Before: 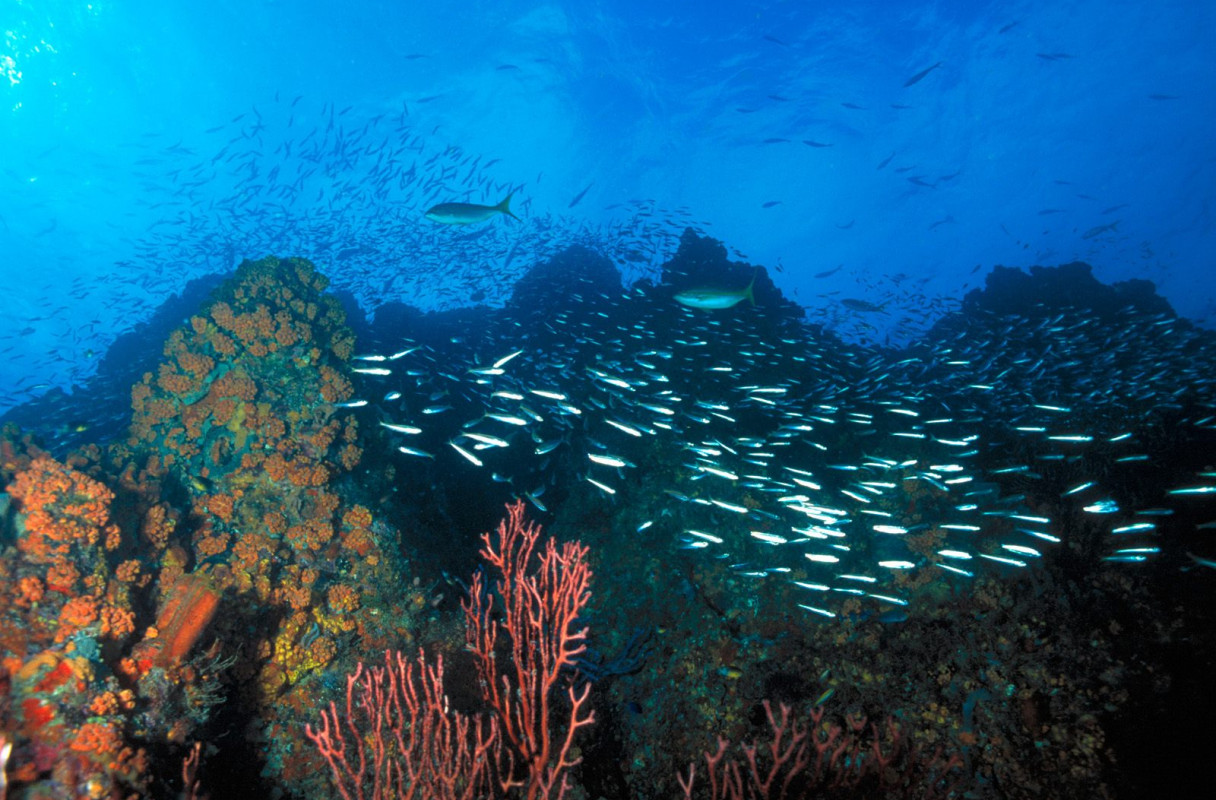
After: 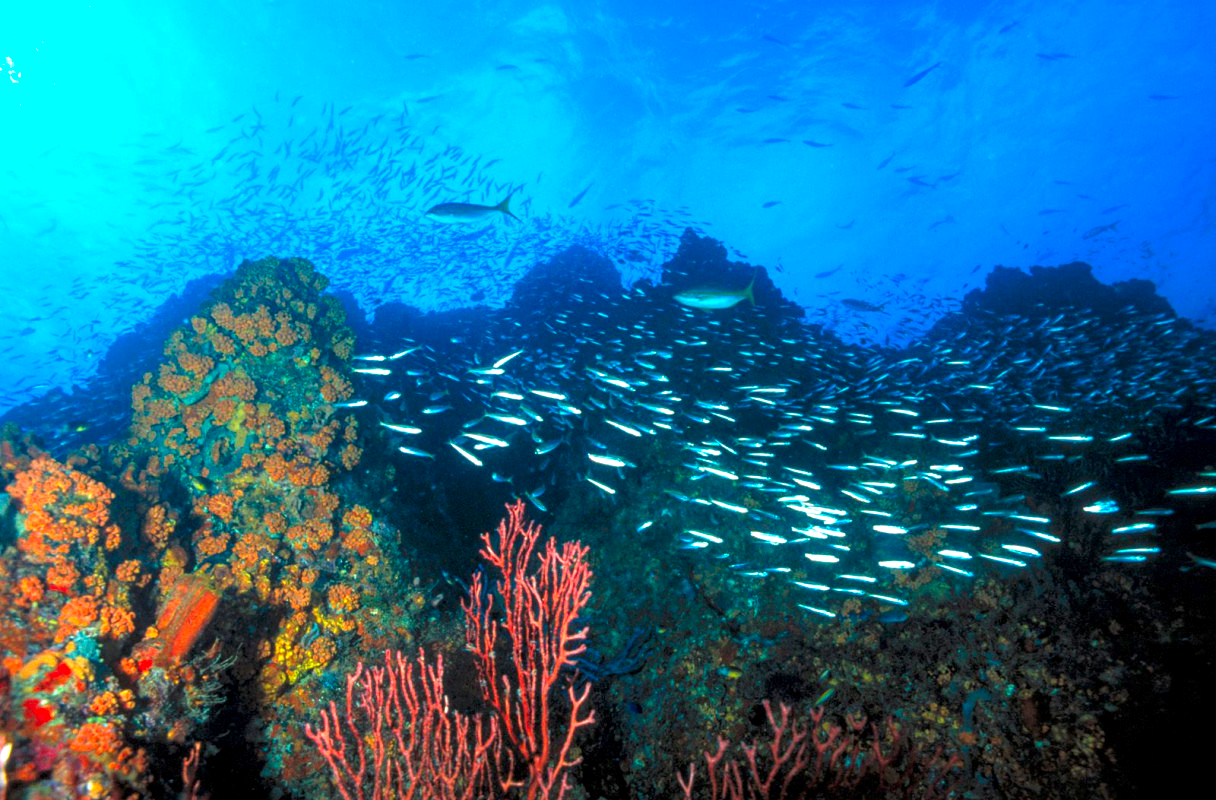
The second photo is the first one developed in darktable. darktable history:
contrast brightness saturation: brightness -0.017, saturation 0.36
tone equalizer: -7 EV 0.11 EV, edges refinement/feathering 500, mask exposure compensation -1.57 EV, preserve details no
exposure: exposure 0.668 EV, compensate highlight preservation false
local contrast: on, module defaults
